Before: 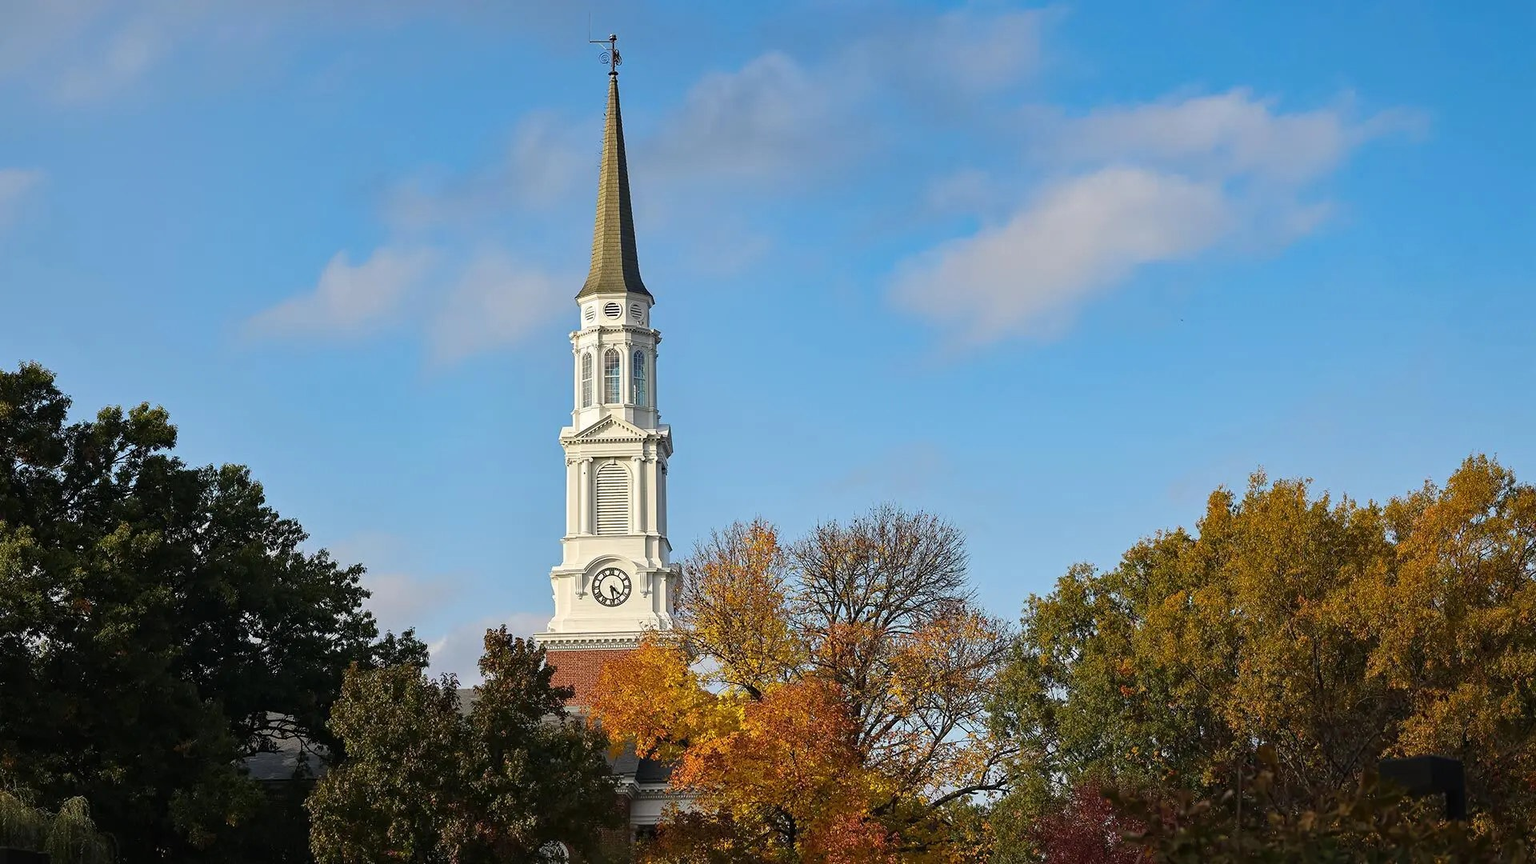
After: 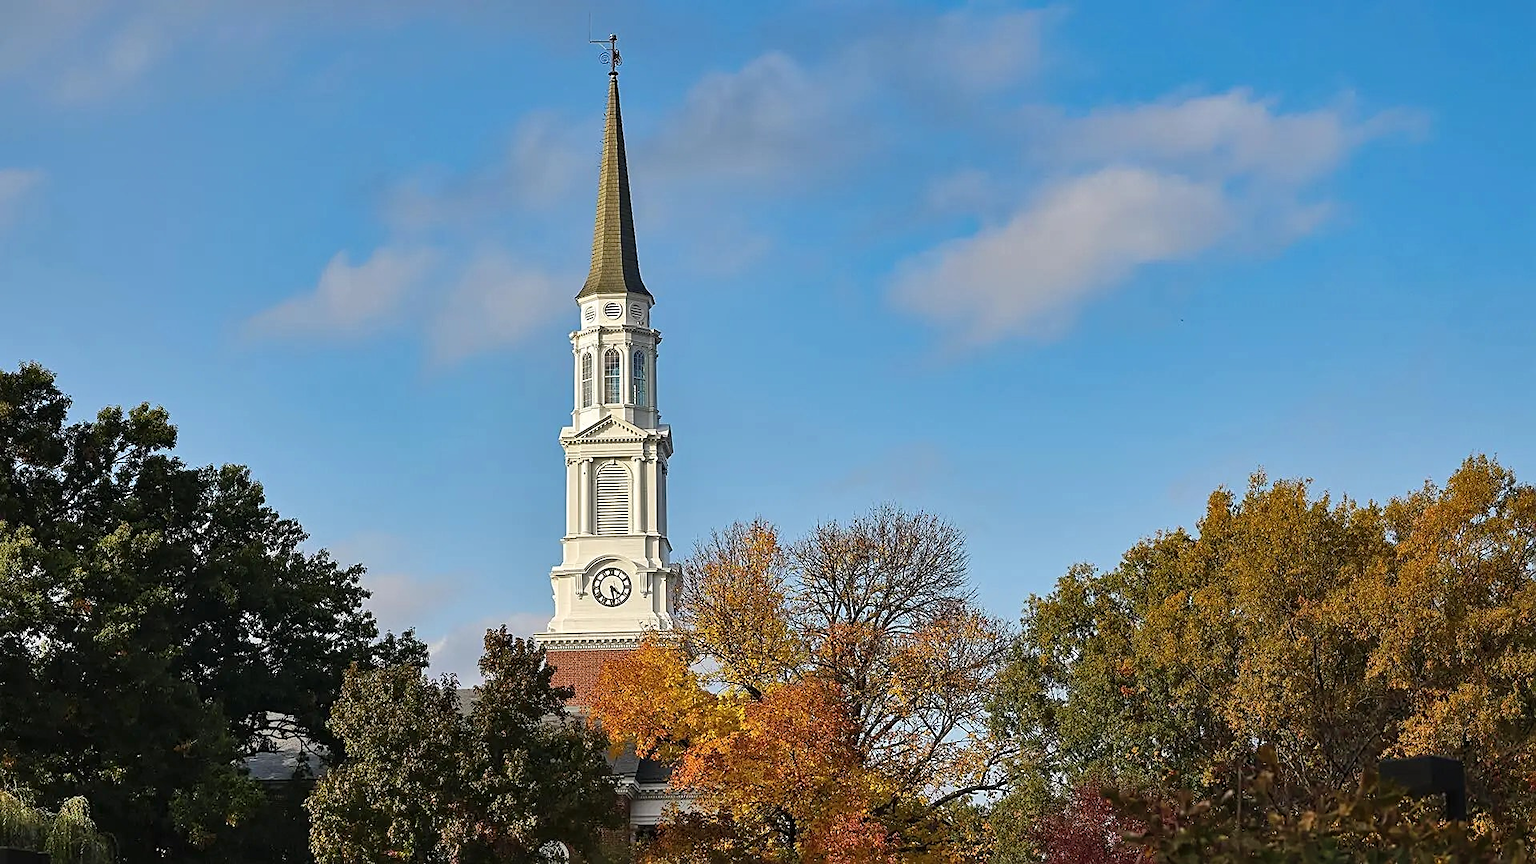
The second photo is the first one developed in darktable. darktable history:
sharpen: on, module defaults
shadows and highlights: low approximation 0.01, soften with gaussian
tone equalizer: edges refinement/feathering 500, mask exposure compensation -1.57 EV, preserve details no
